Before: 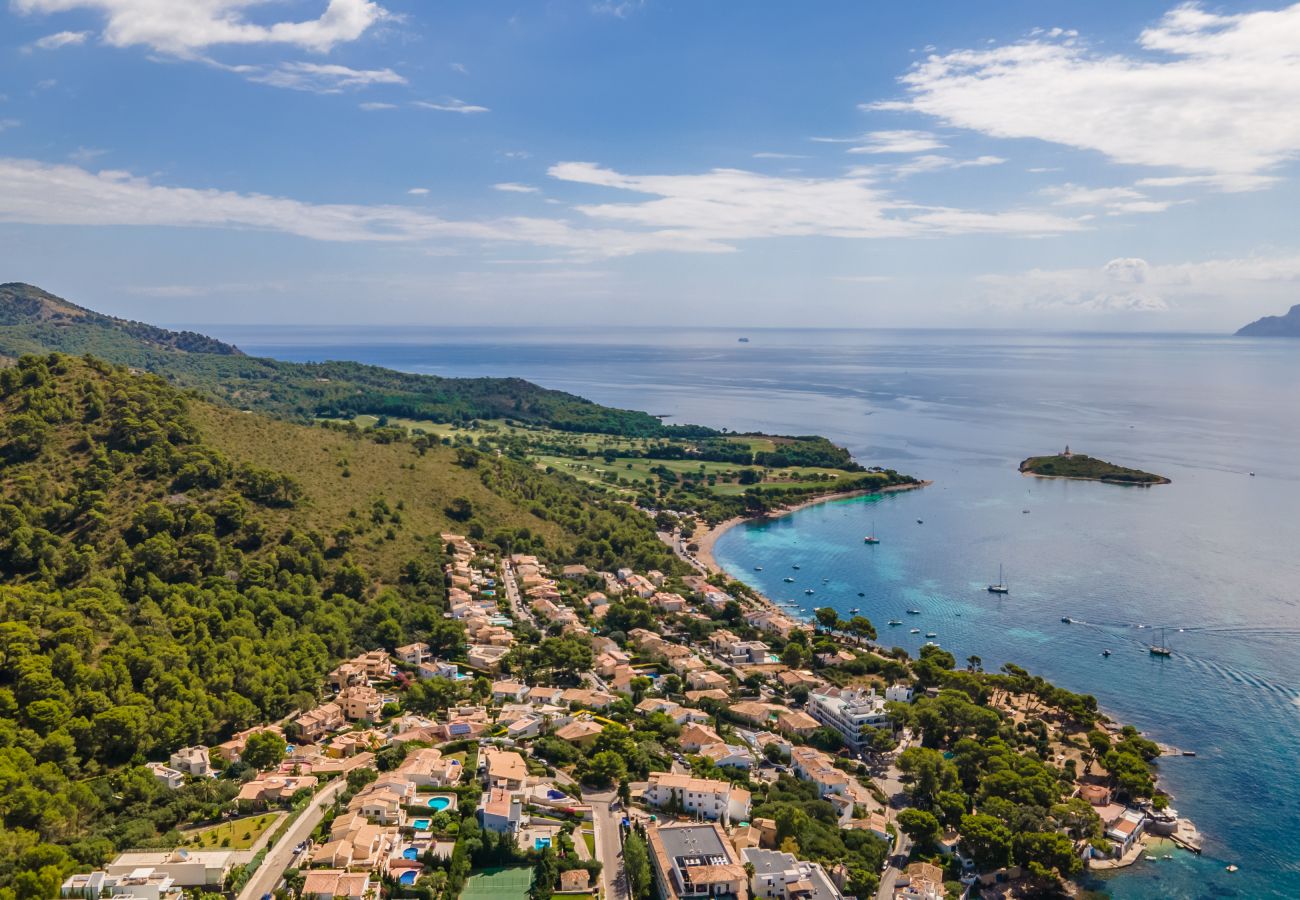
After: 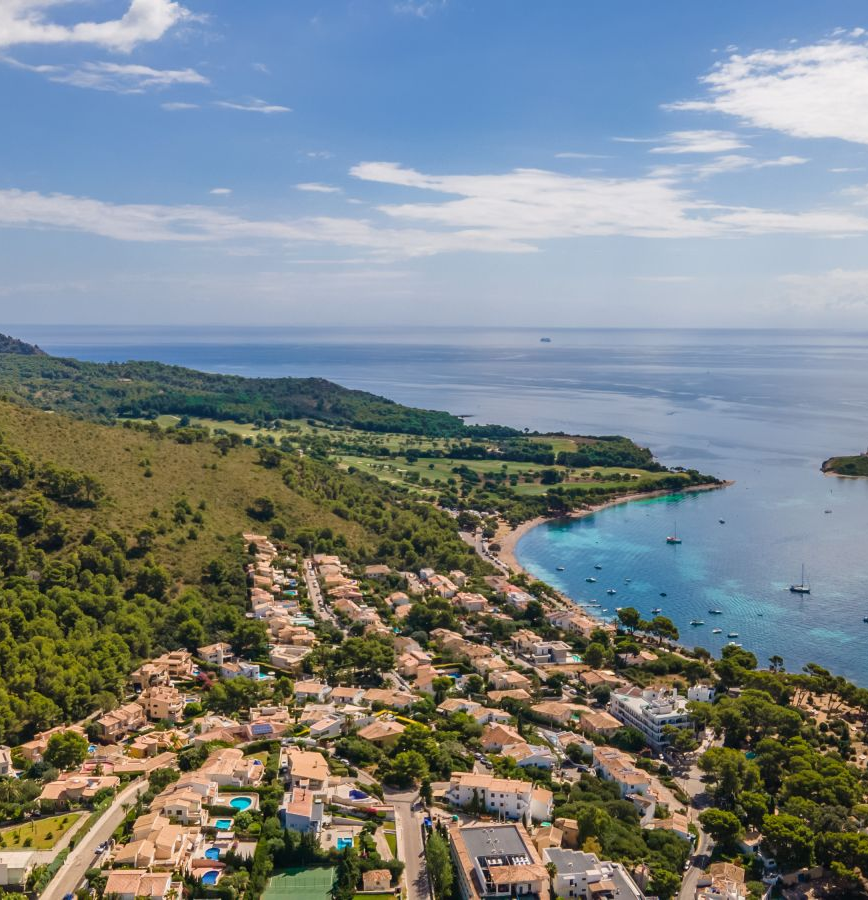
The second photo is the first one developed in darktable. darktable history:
crop and rotate: left 15.336%, right 17.889%
